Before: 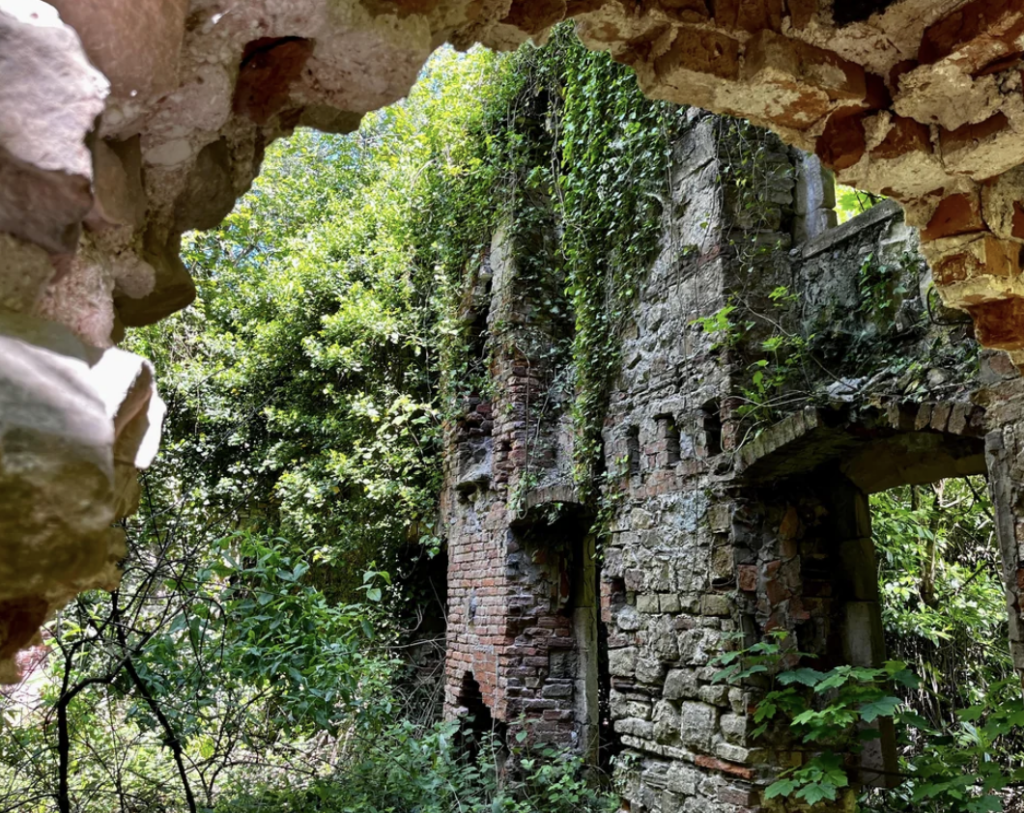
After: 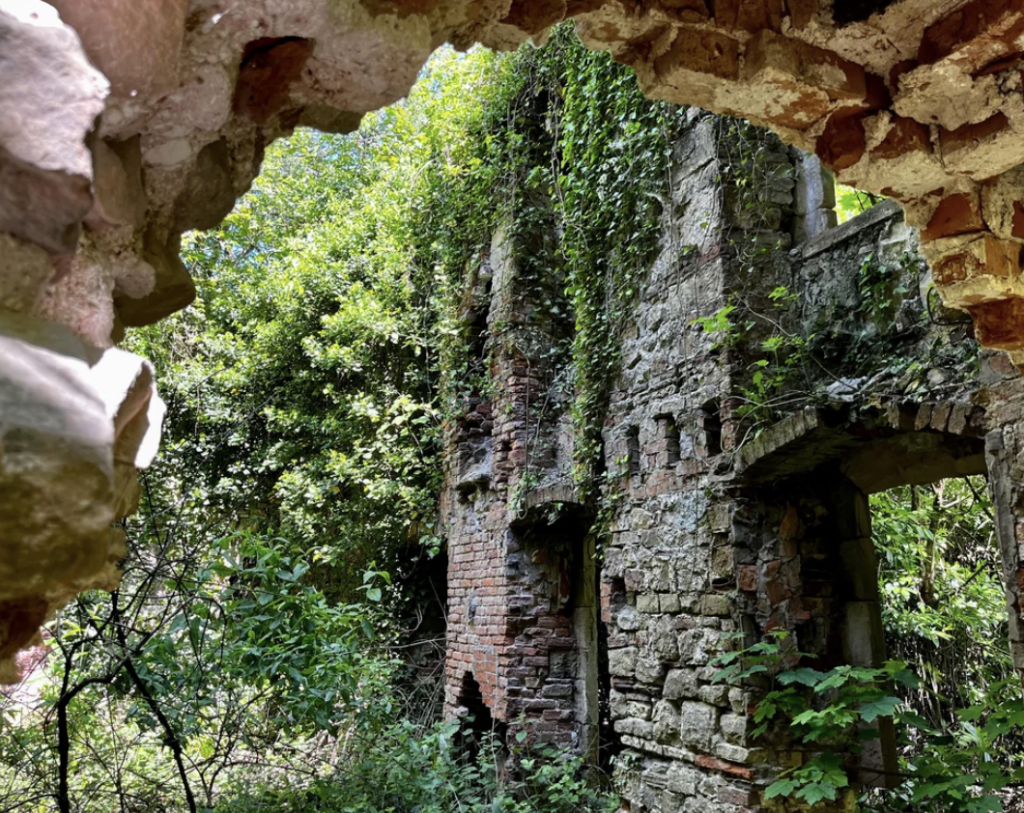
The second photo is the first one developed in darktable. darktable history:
tone equalizer: mask exposure compensation -0.507 EV
shadows and highlights: radius 336.15, shadows 28.54, soften with gaussian
